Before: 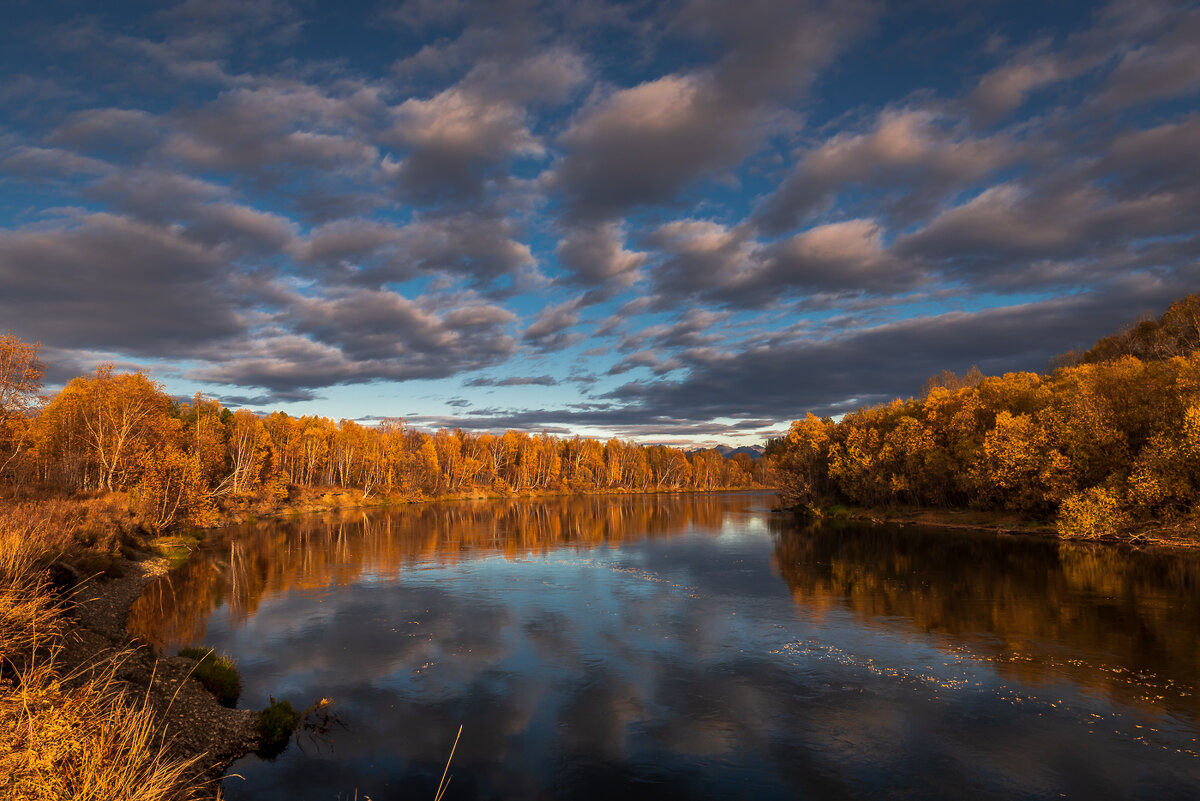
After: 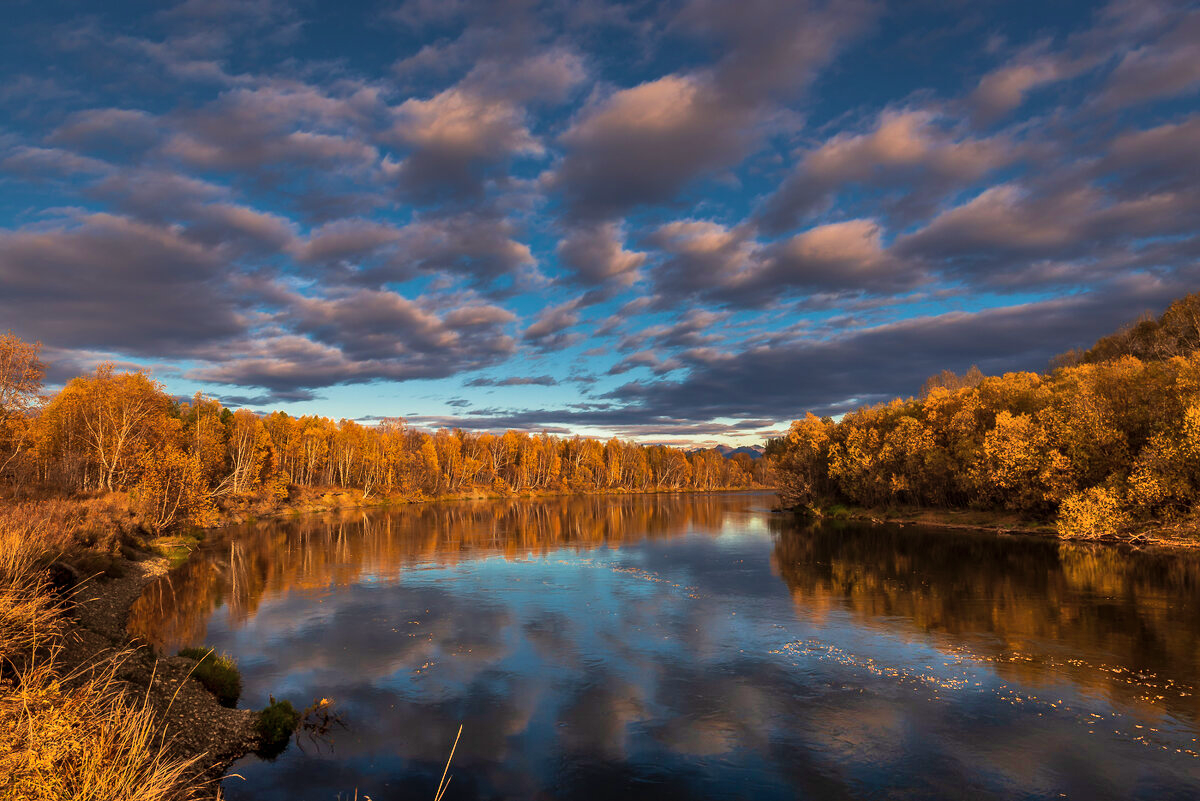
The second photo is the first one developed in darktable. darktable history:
velvia: strength 45%
shadows and highlights: shadows 49, highlights -41, soften with gaussian
